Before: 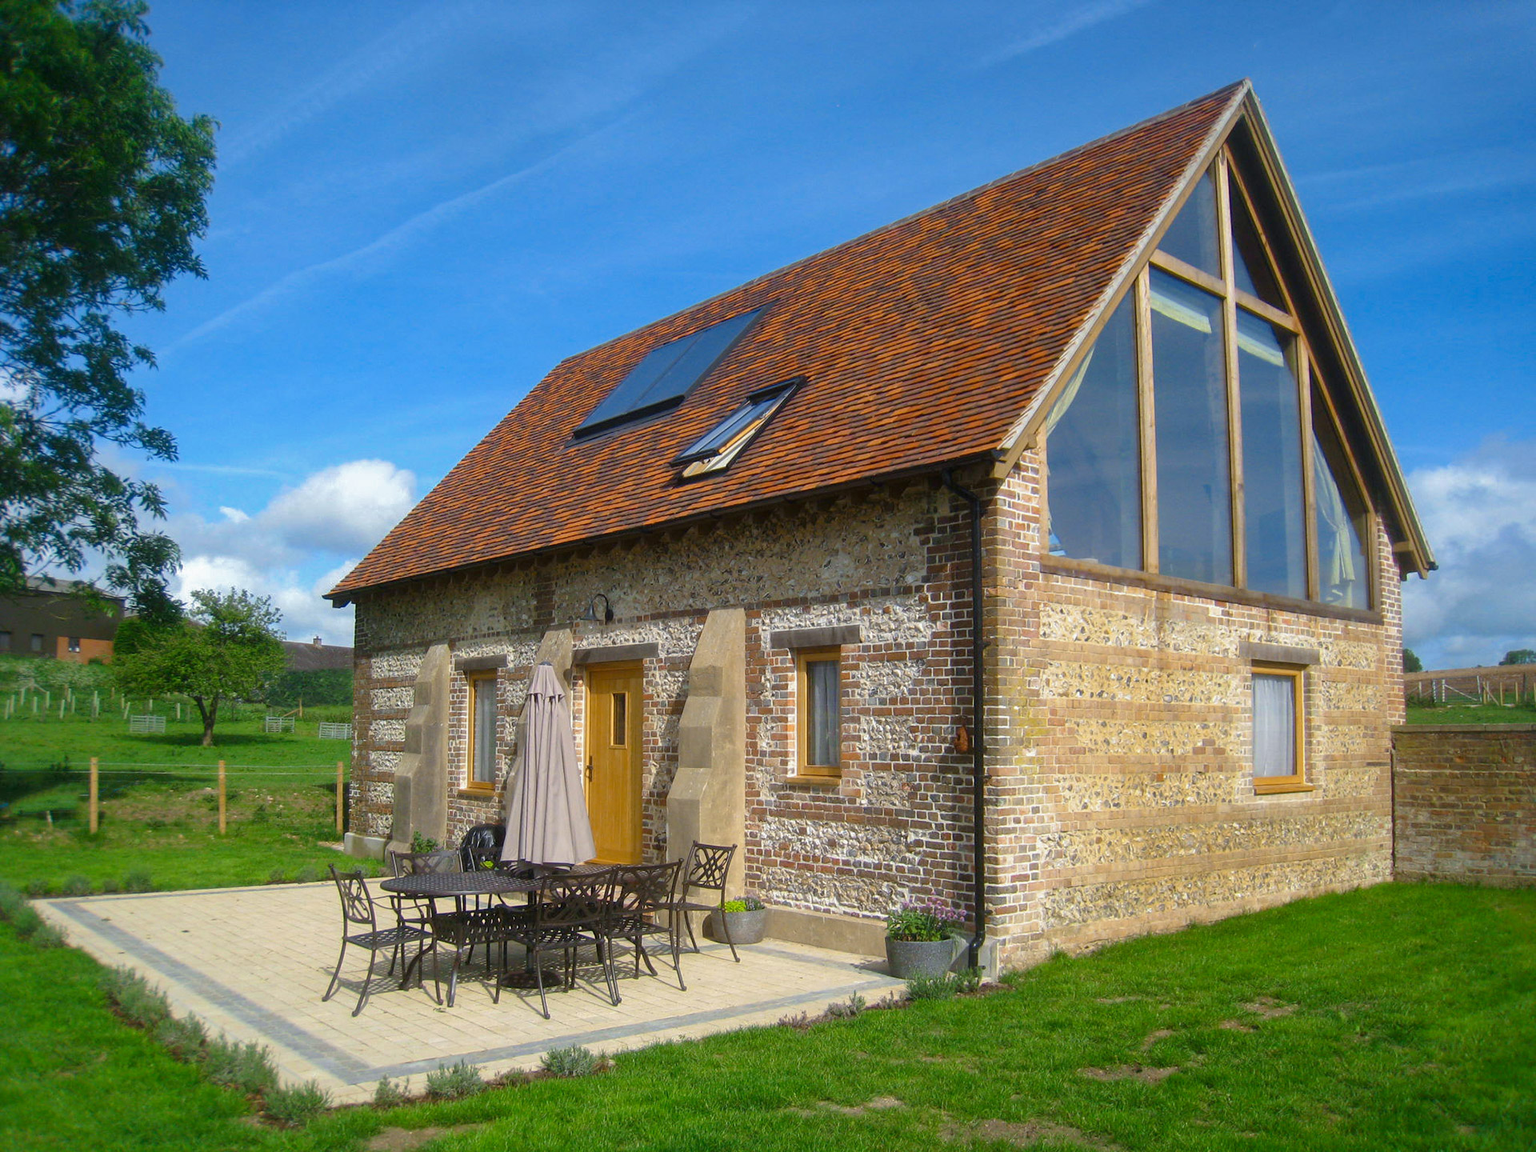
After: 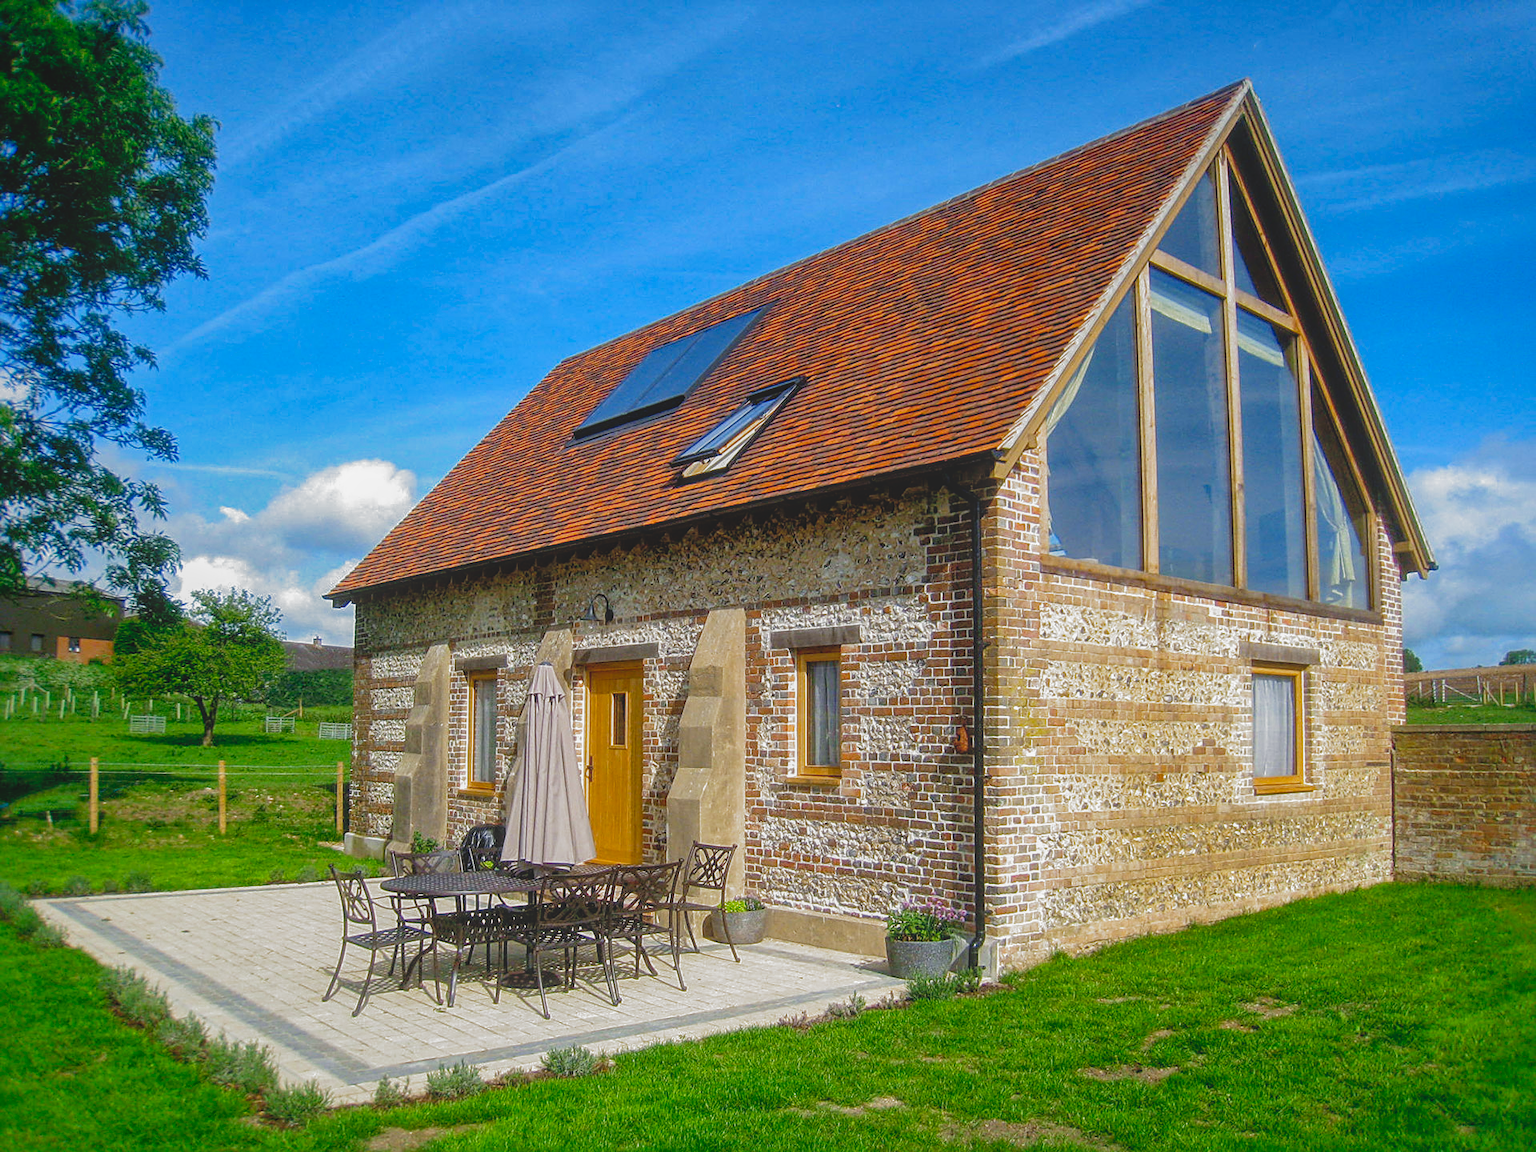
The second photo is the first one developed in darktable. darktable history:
local contrast: highlights 73%, shadows 15%, midtone range 0.197
filmic rgb: black relative exposure -8.2 EV, white relative exposure 2.2 EV, threshold 3 EV, hardness 7.11, latitude 75%, contrast 1.325, highlights saturation mix -2%, shadows ↔ highlights balance 30%, preserve chrominance no, color science v5 (2021), contrast in shadows safe, contrast in highlights safe, enable highlight reconstruction true
sharpen: on, module defaults
shadows and highlights: on, module defaults
